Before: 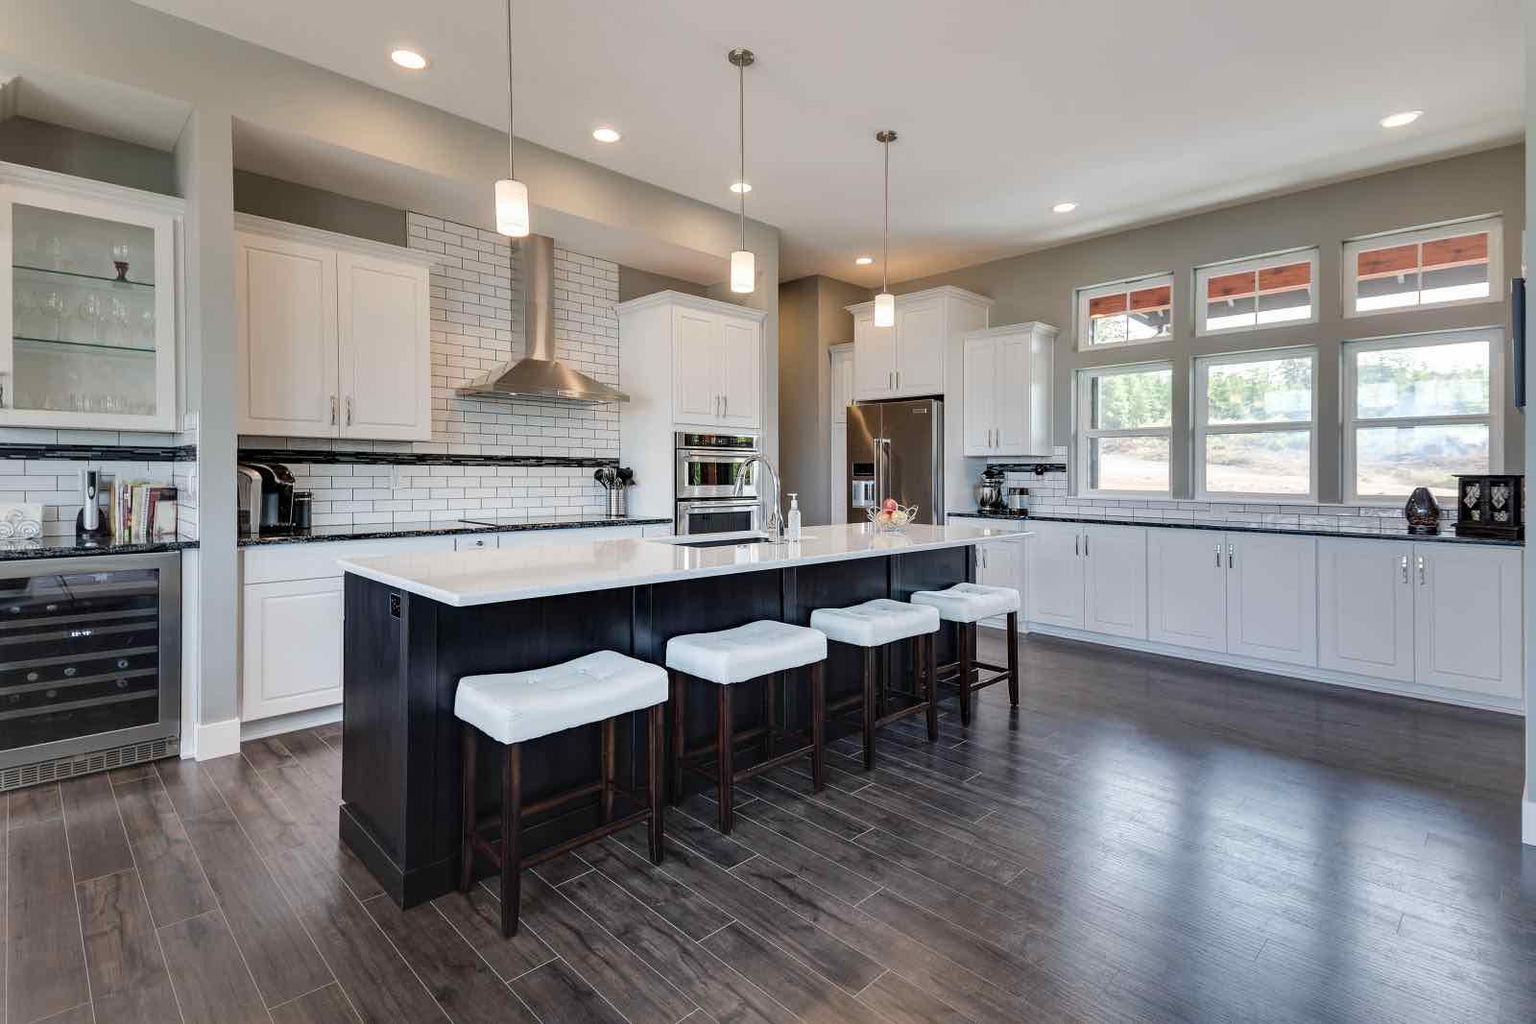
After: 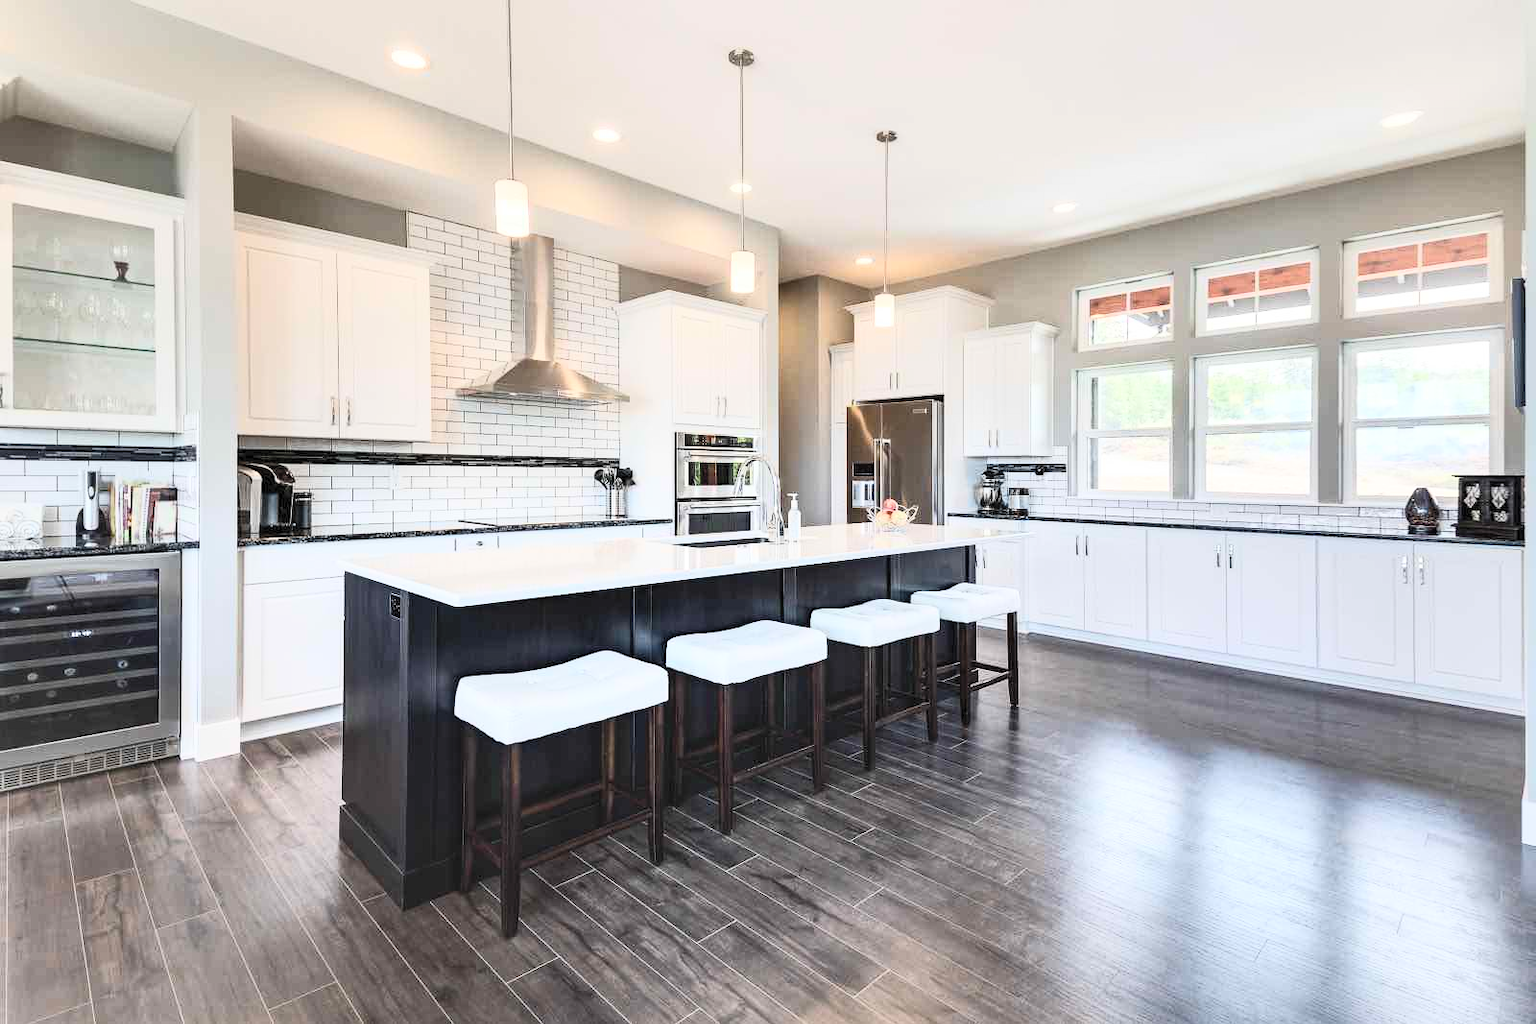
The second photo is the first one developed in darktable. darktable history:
contrast brightness saturation: contrast 0.384, brightness 0.536
